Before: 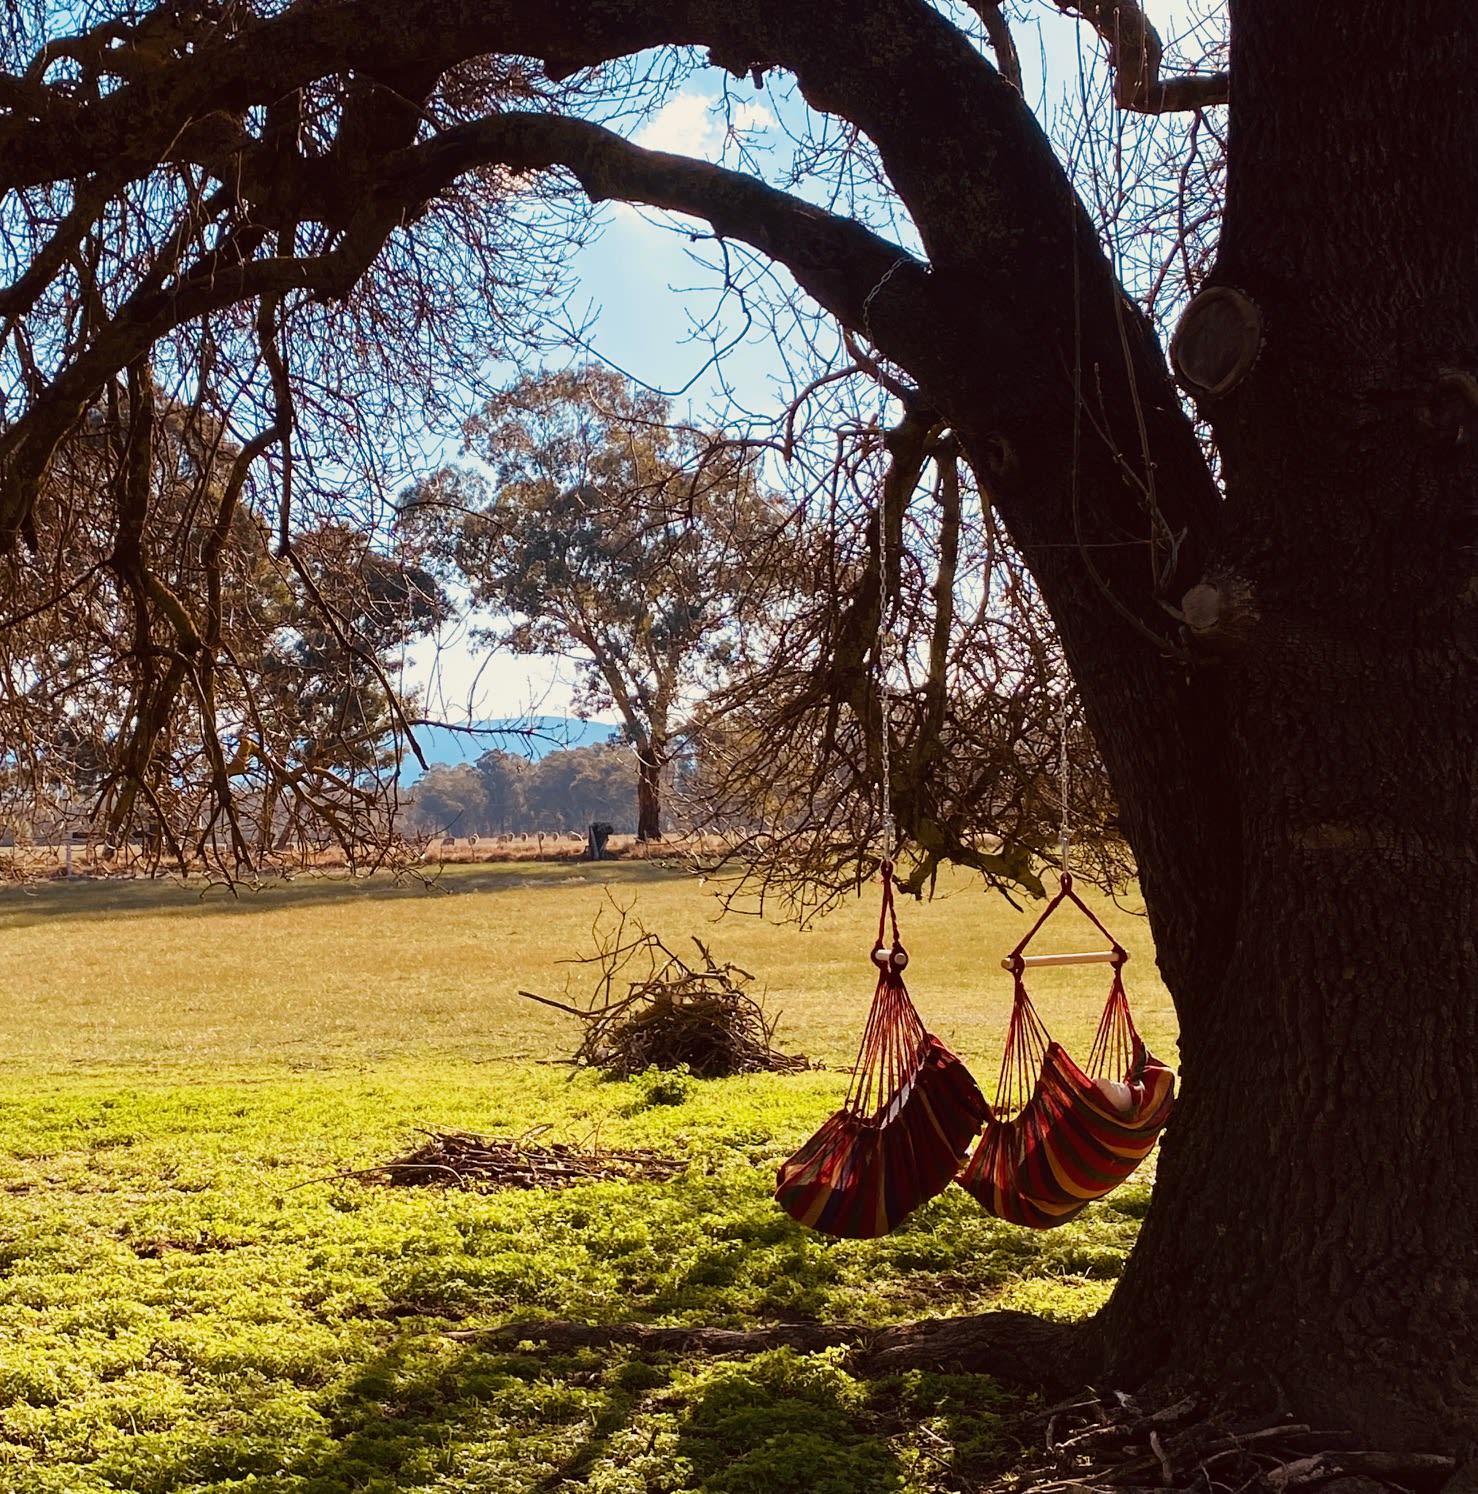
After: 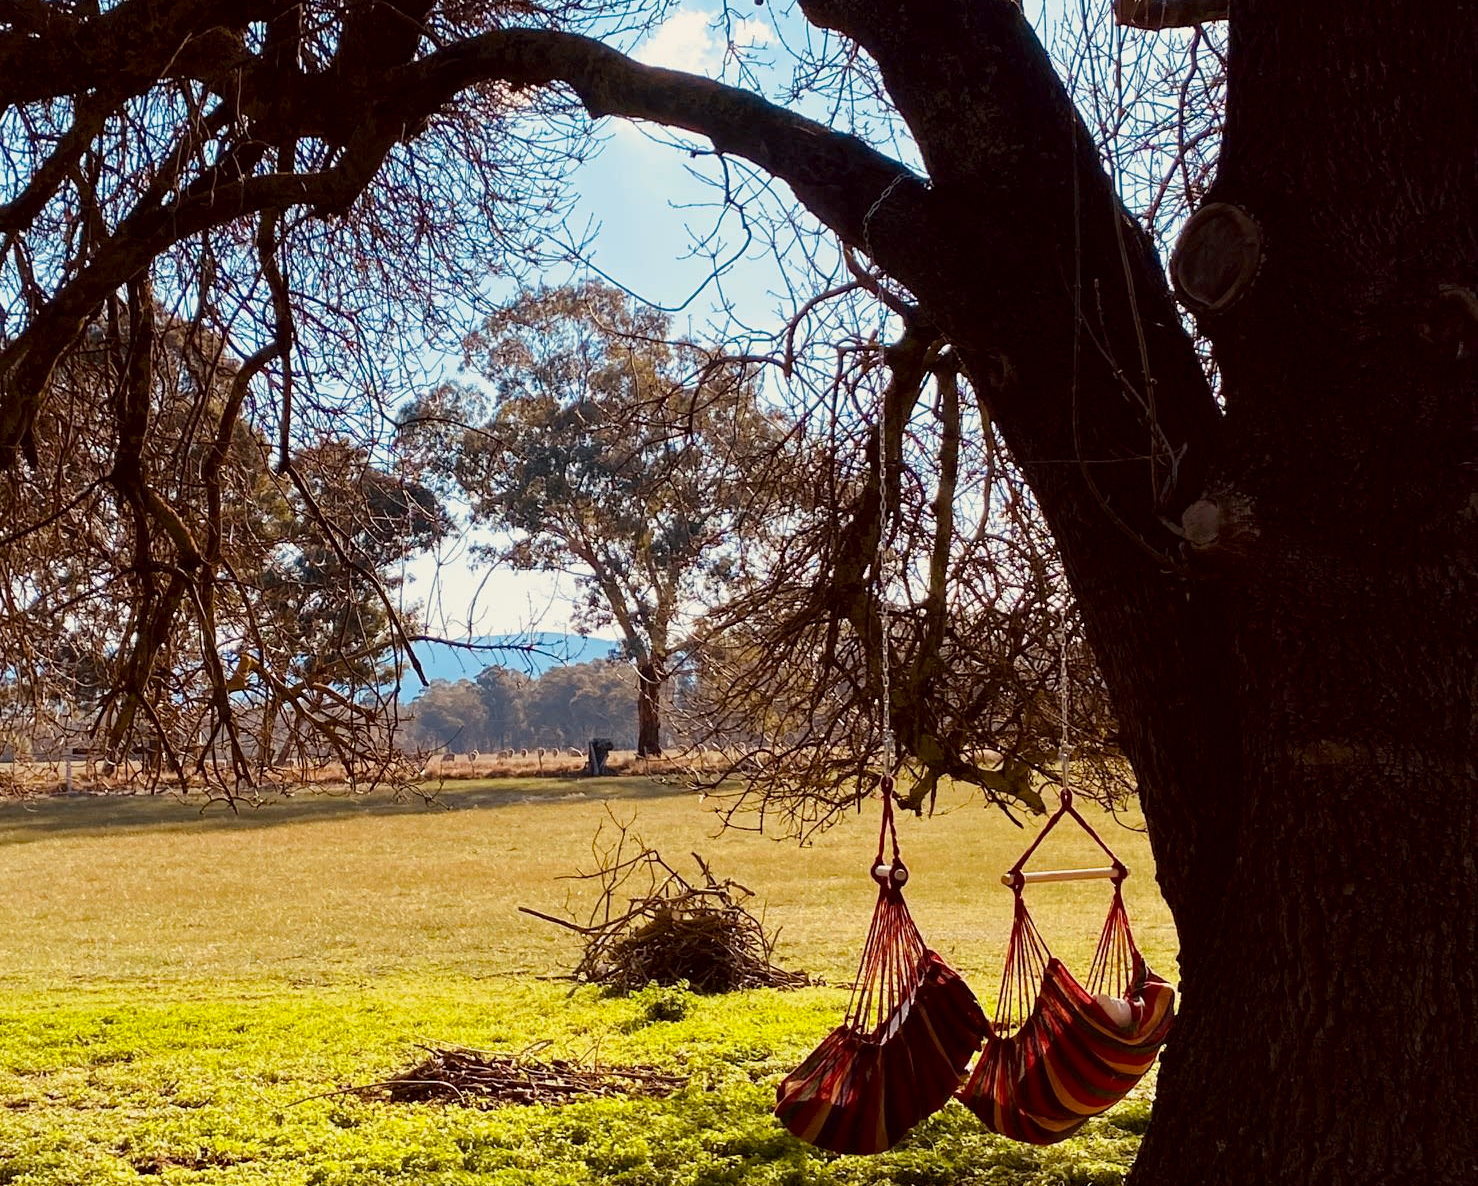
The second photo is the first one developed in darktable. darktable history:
crop and rotate: top 5.651%, bottom 14.935%
